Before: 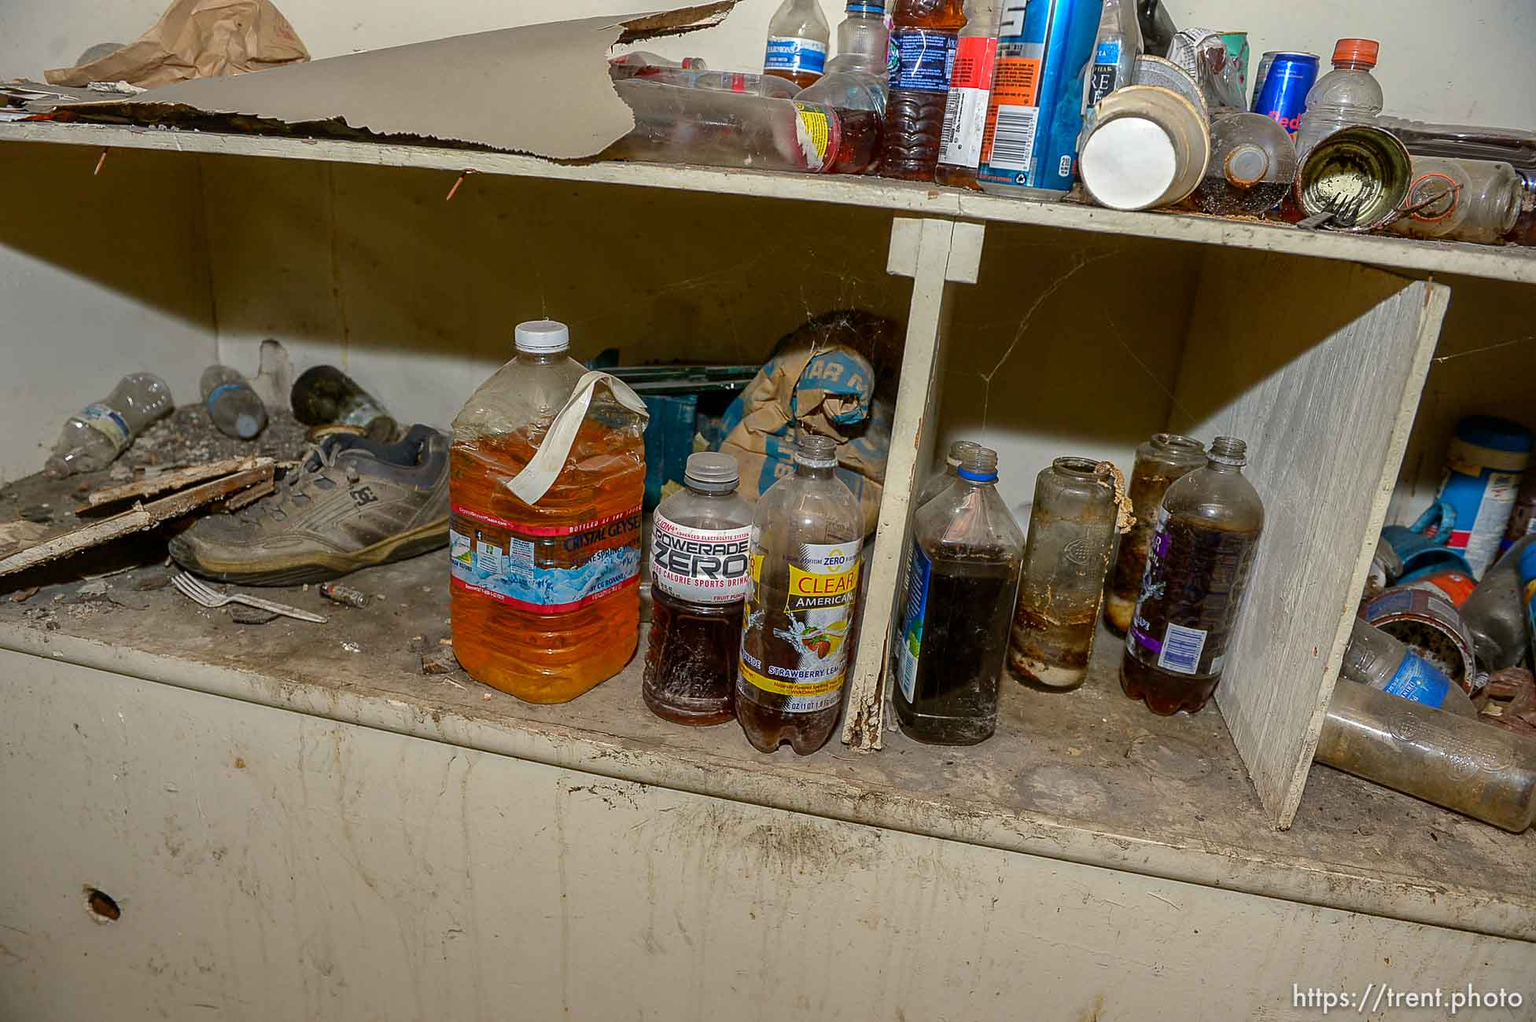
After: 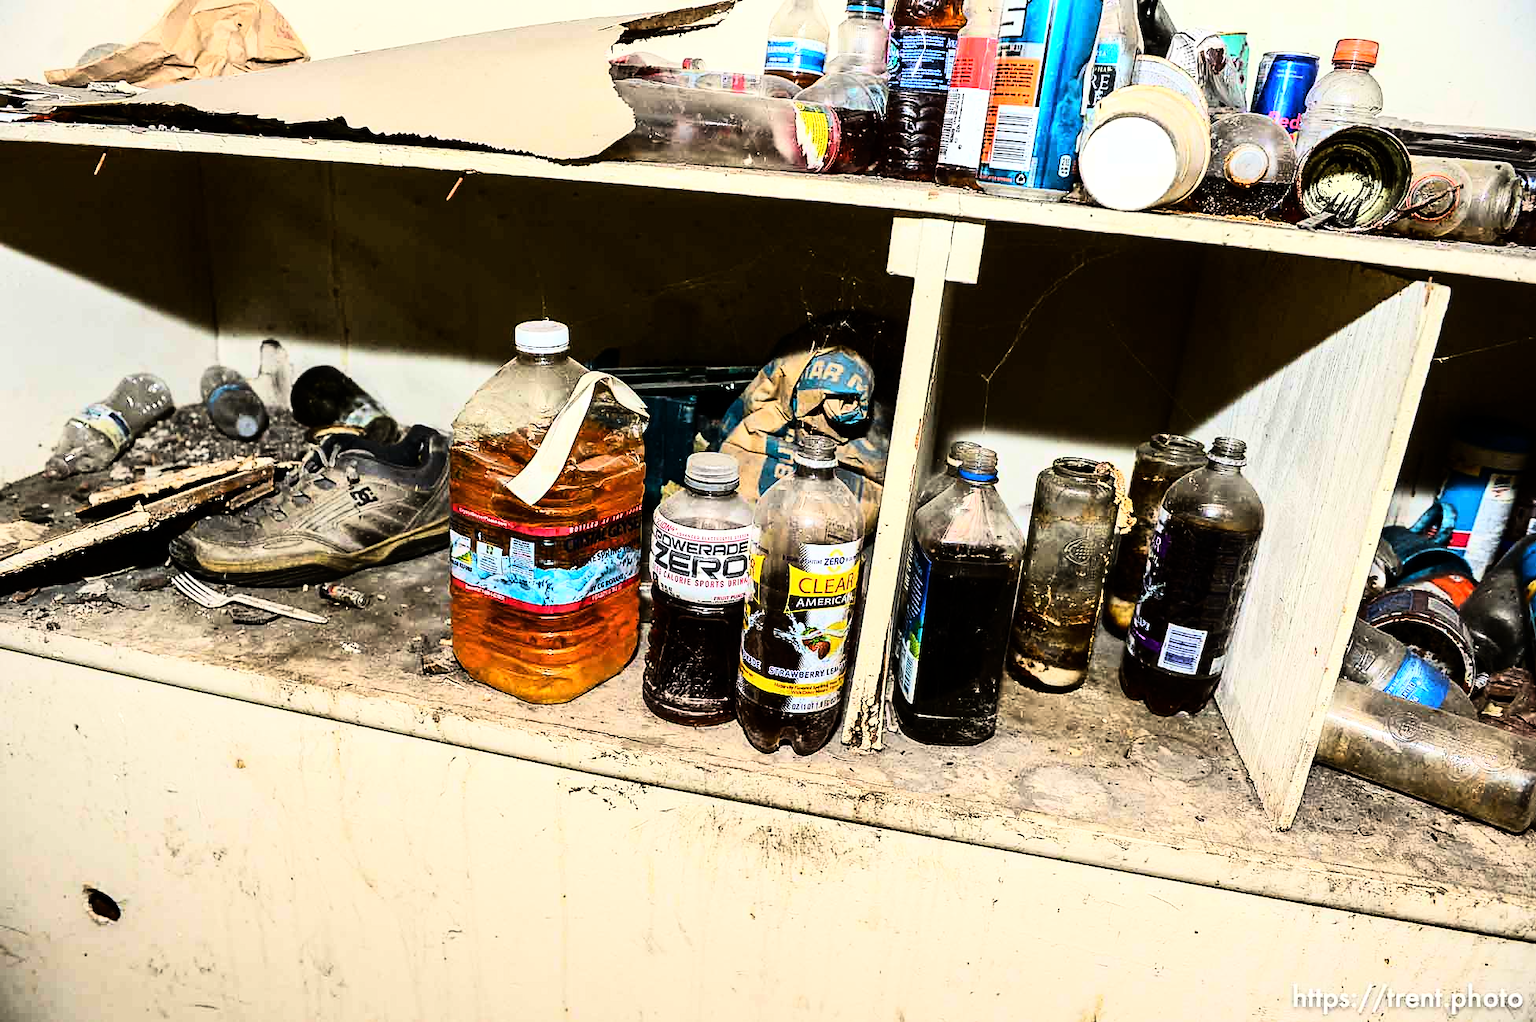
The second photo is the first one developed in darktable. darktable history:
rgb curve: curves: ch0 [(0, 0) (0.21, 0.15) (0.24, 0.21) (0.5, 0.75) (0.75, 0.96) (0.89, 0.99) (1, 1)]; ch1 [(0, 0.02) (0.21, 0.13) (0.25, 0.2) (0.5, 0.67) (0.75, 0.9) (0.89, 0.97) (1, 1)]; ch2 [(0, 0.02) (0.21, 0.13) (0.25, 0.2) (0.5, 0.67) (0.75, 0.9) (0.89, 0.97) (1, 1)], compensate middle gray true
tone equalizer: -8 EV -0.75 EV, -7 EV -0.7 EV, -6 EV -0.6 EV, -5 EV -0.4 EV, -3 EV 0.4 EV, -2 EV 0.6 EV, -1 EV 0.7 EV, +0 EV 0.75 EV, edges refinement/feathering 500, mask exposure compensation -1.57 EV, preserve details no
